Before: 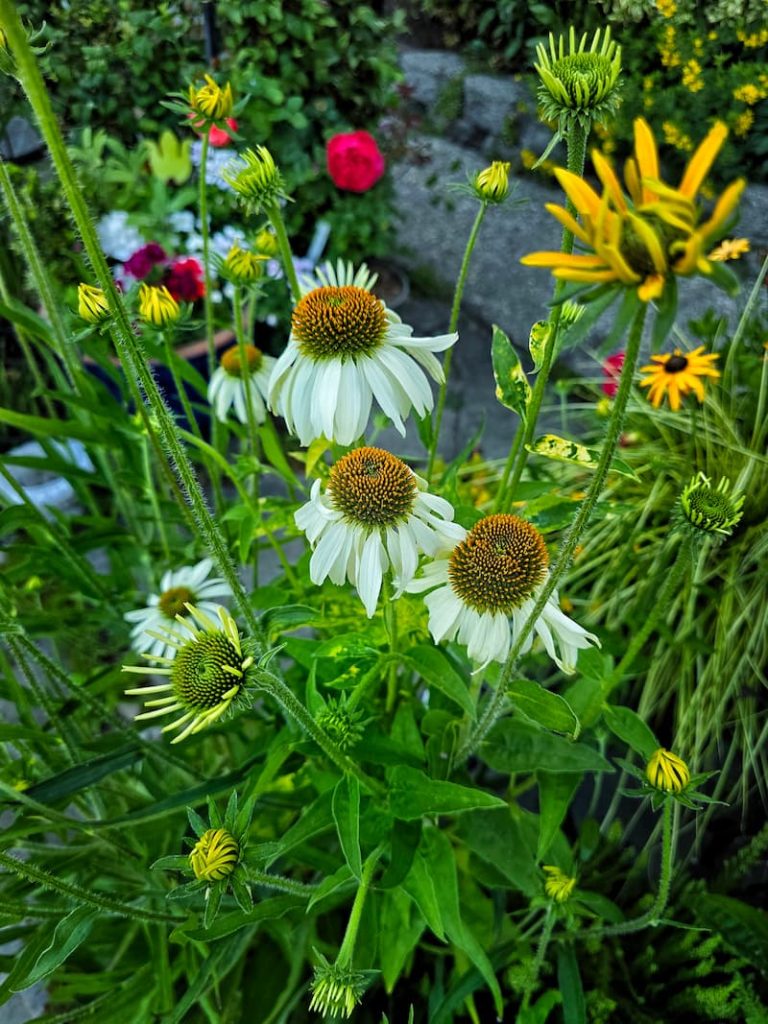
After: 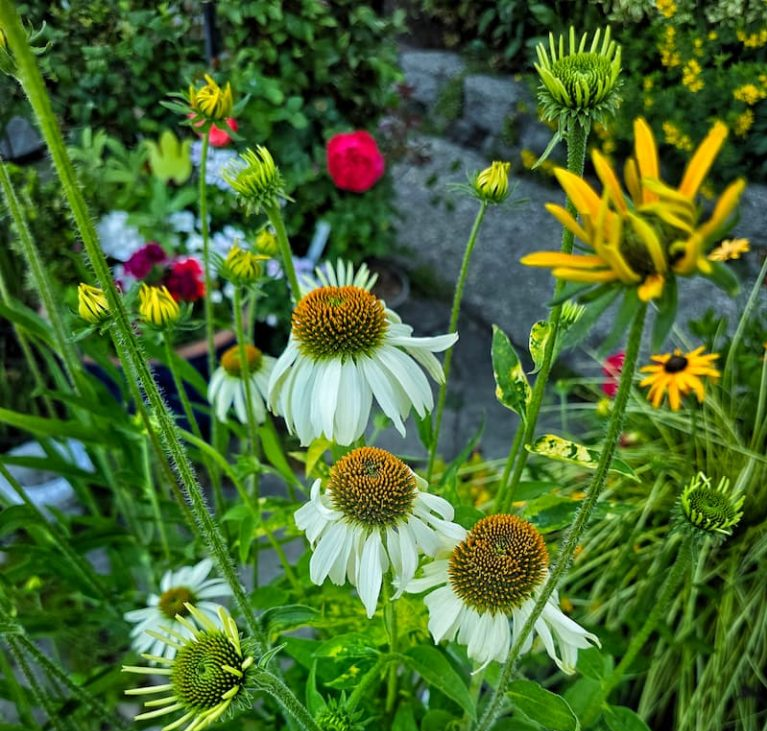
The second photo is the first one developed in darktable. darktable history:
crop: right 0%, bottom 28.565%
